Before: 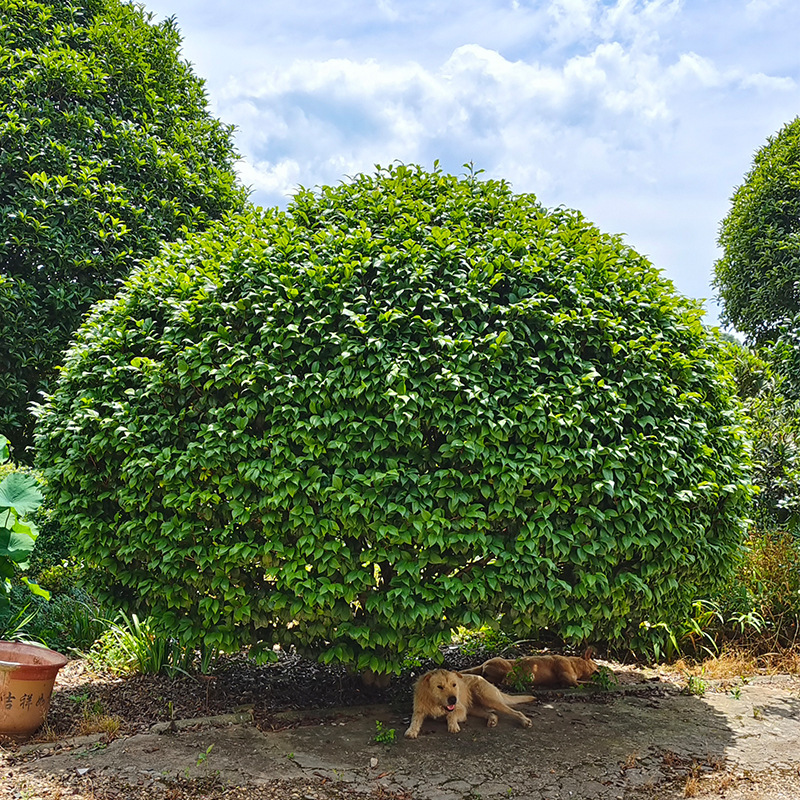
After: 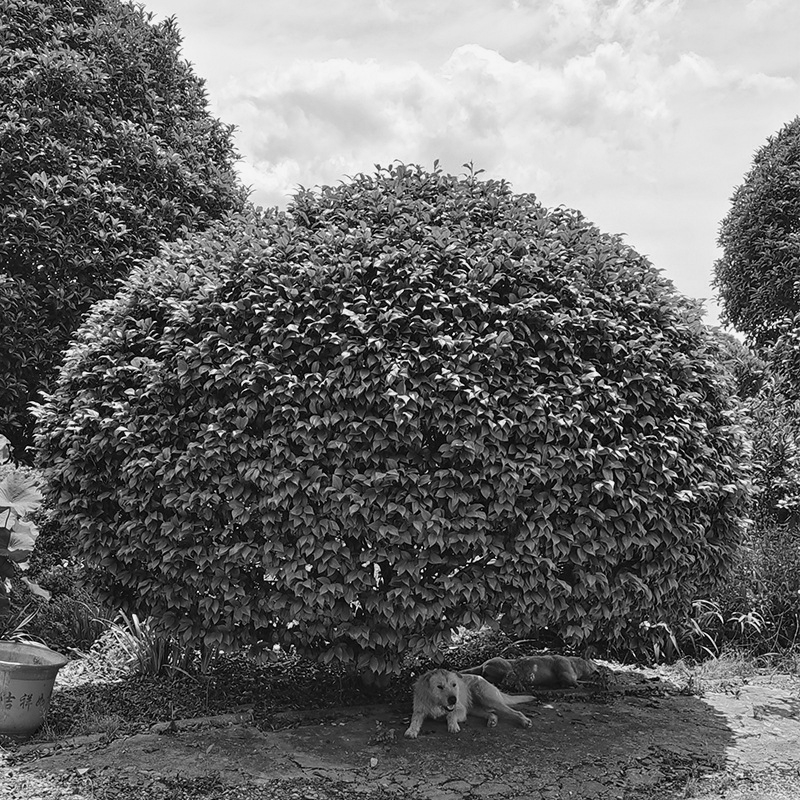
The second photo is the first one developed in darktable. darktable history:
color calibration: output gray [0.23, 0.37, 0.4, 0], gray › normalize channels true, illuminant same as pipeline (D50), adaptation XYZ, x 0.346, y 0.359, gamut compression 0
color zones: curves: ch1 [(0.263, 0.53) (0.376, 0.287) (0.487, 0.512) (0.748, 0.547) (1, 0.513)]; ch2 [(0.262, 0.45) (0.751, 0.477)], mix 31.98%
